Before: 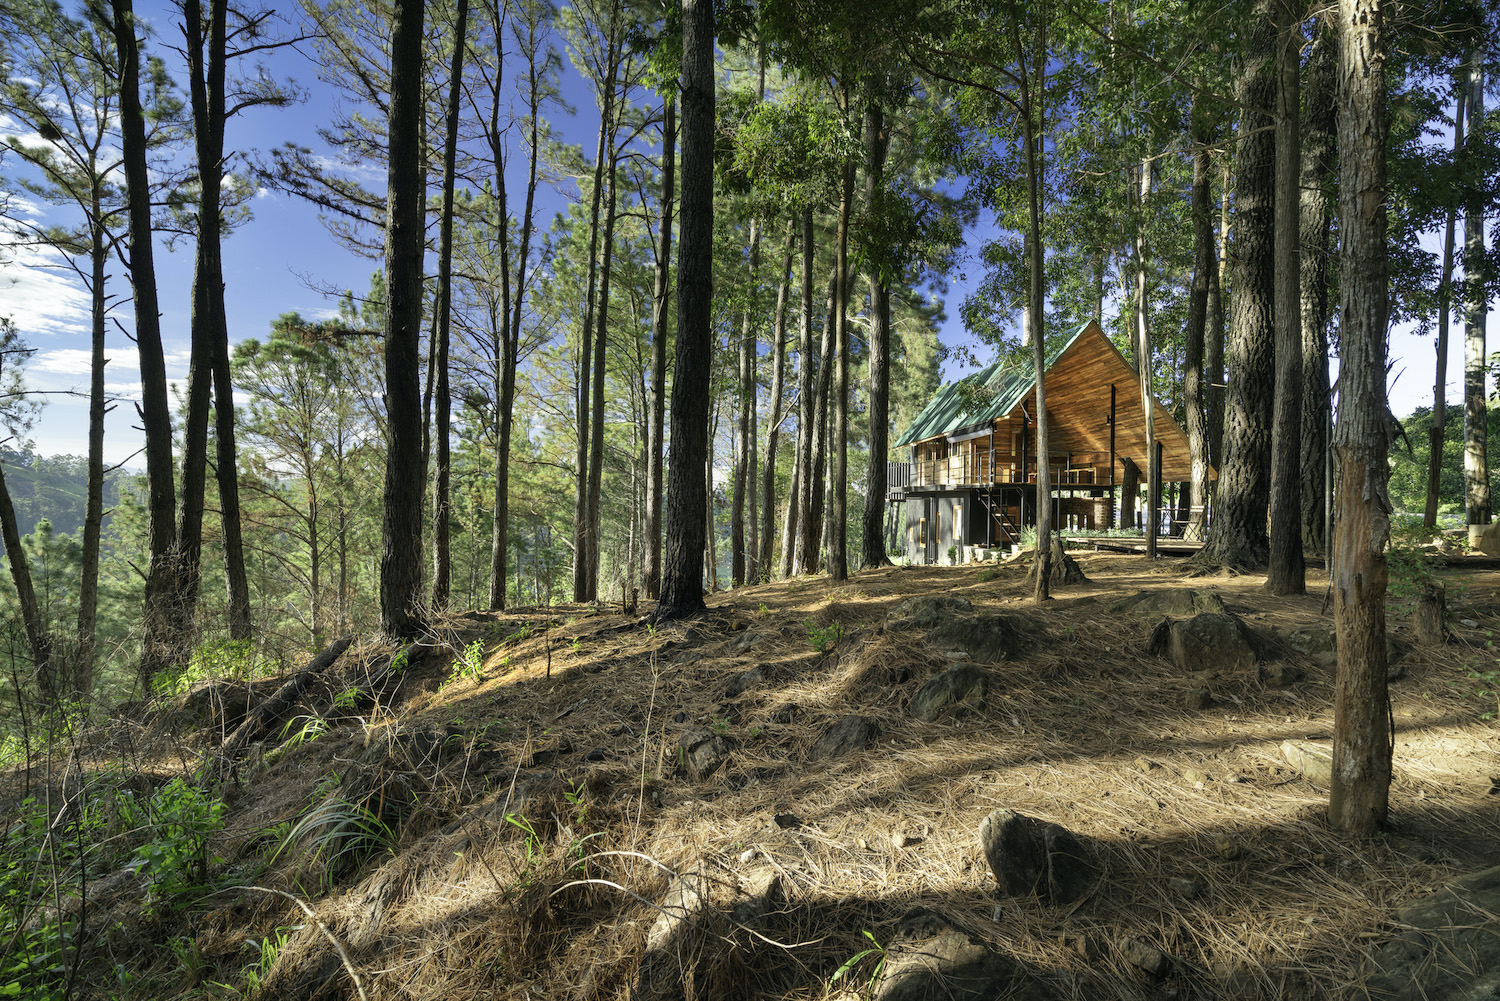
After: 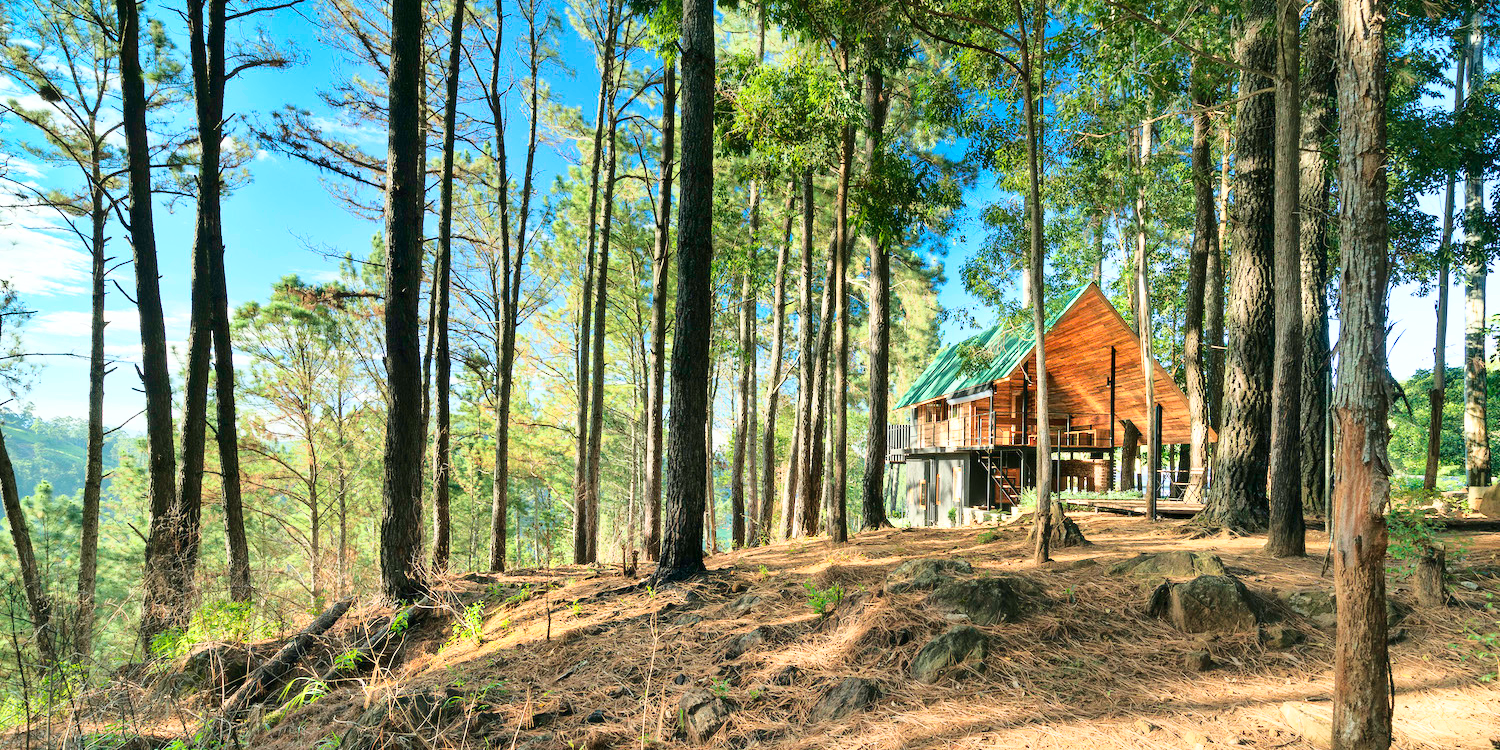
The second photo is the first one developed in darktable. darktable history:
crop: top 3.857%, bottom 21.132%
velvia: on, module defaults
base curve: curves: ch0 [(0, 0) (0.028, 0.03) (0.121, 0.232) (0.46, 0.748) (0.859, 0.968) (1, 1)]
